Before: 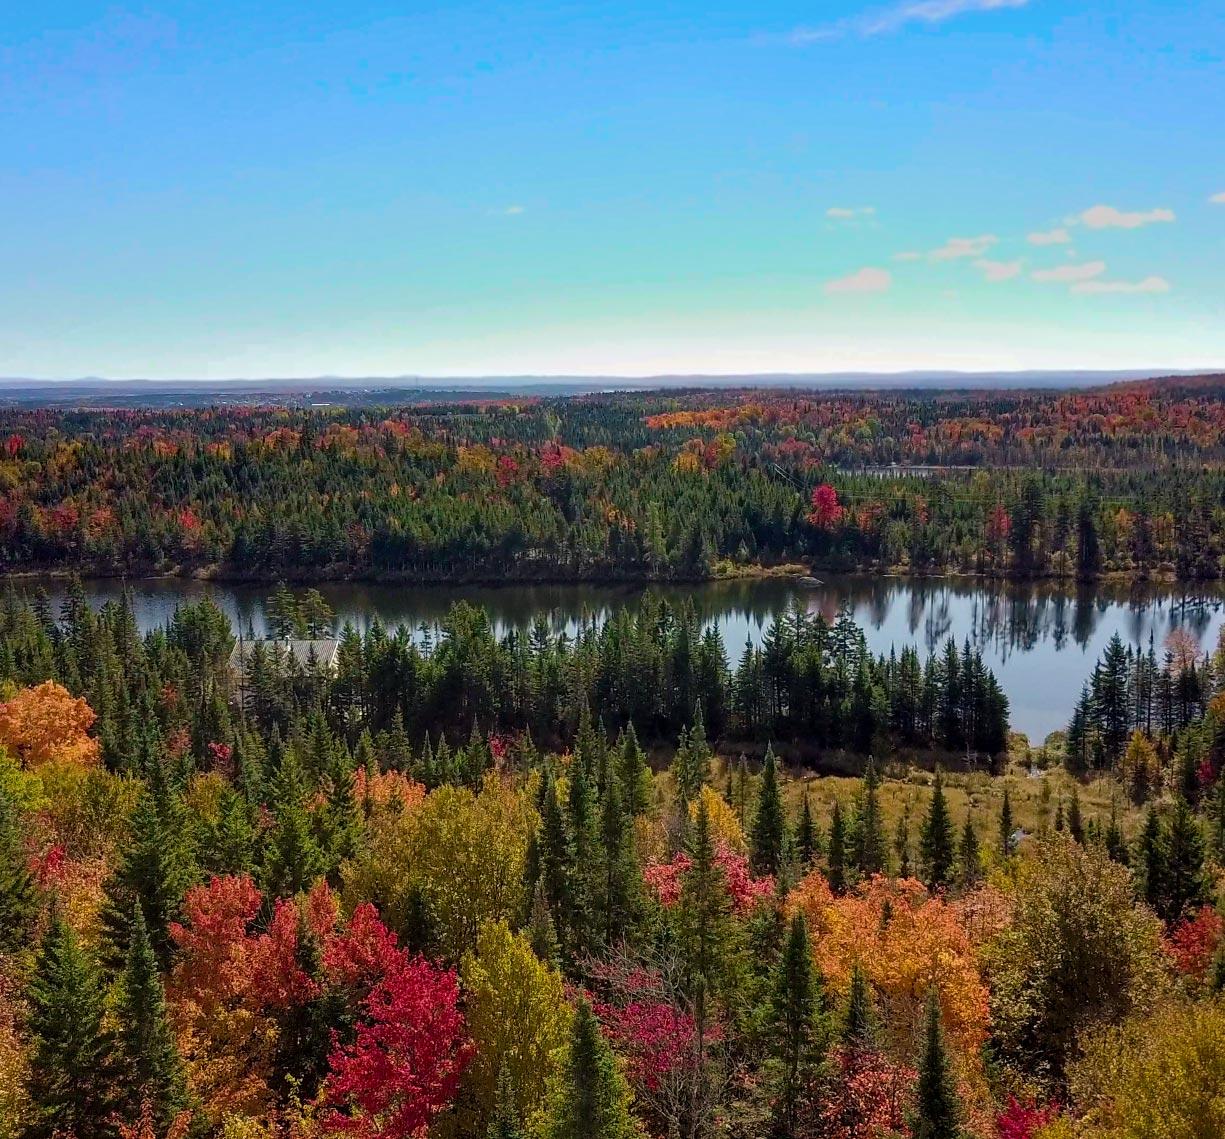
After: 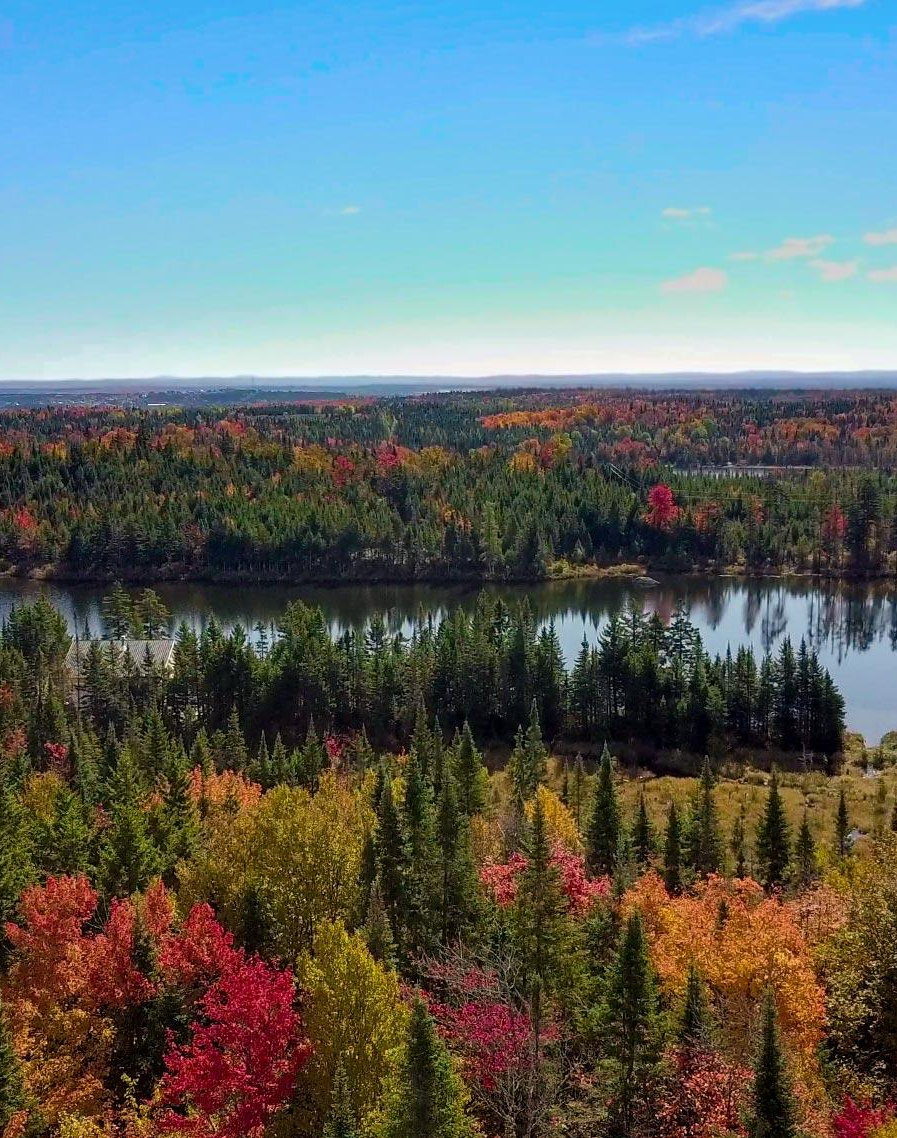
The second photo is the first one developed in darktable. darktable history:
crop: left 13.416%, right 13.355%
